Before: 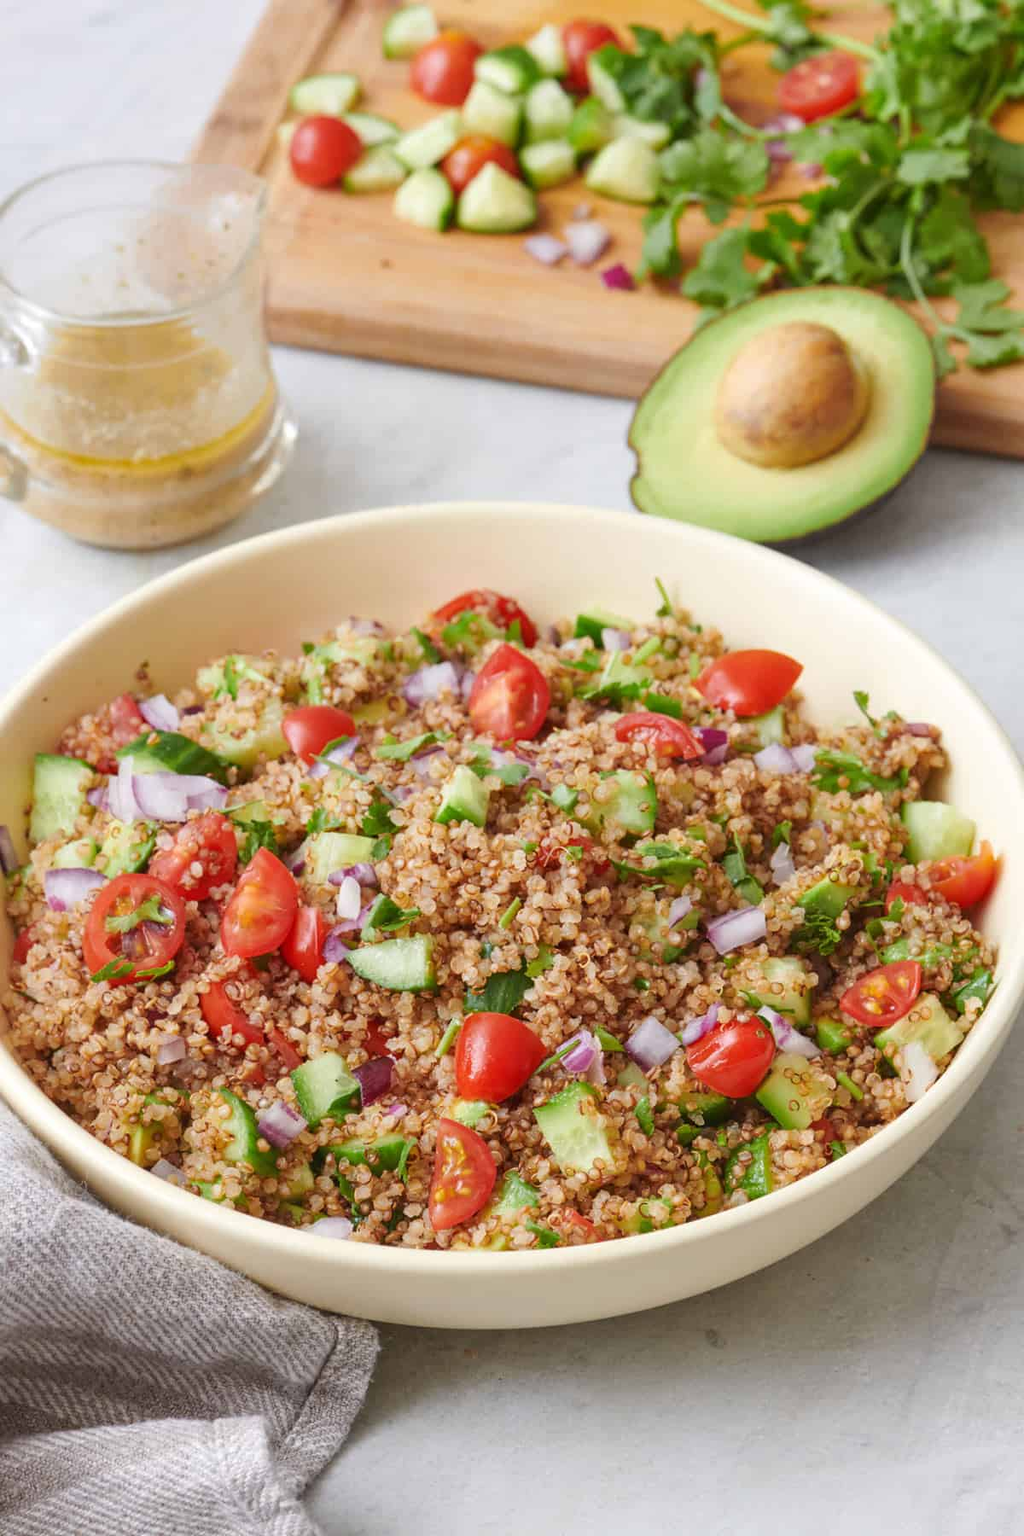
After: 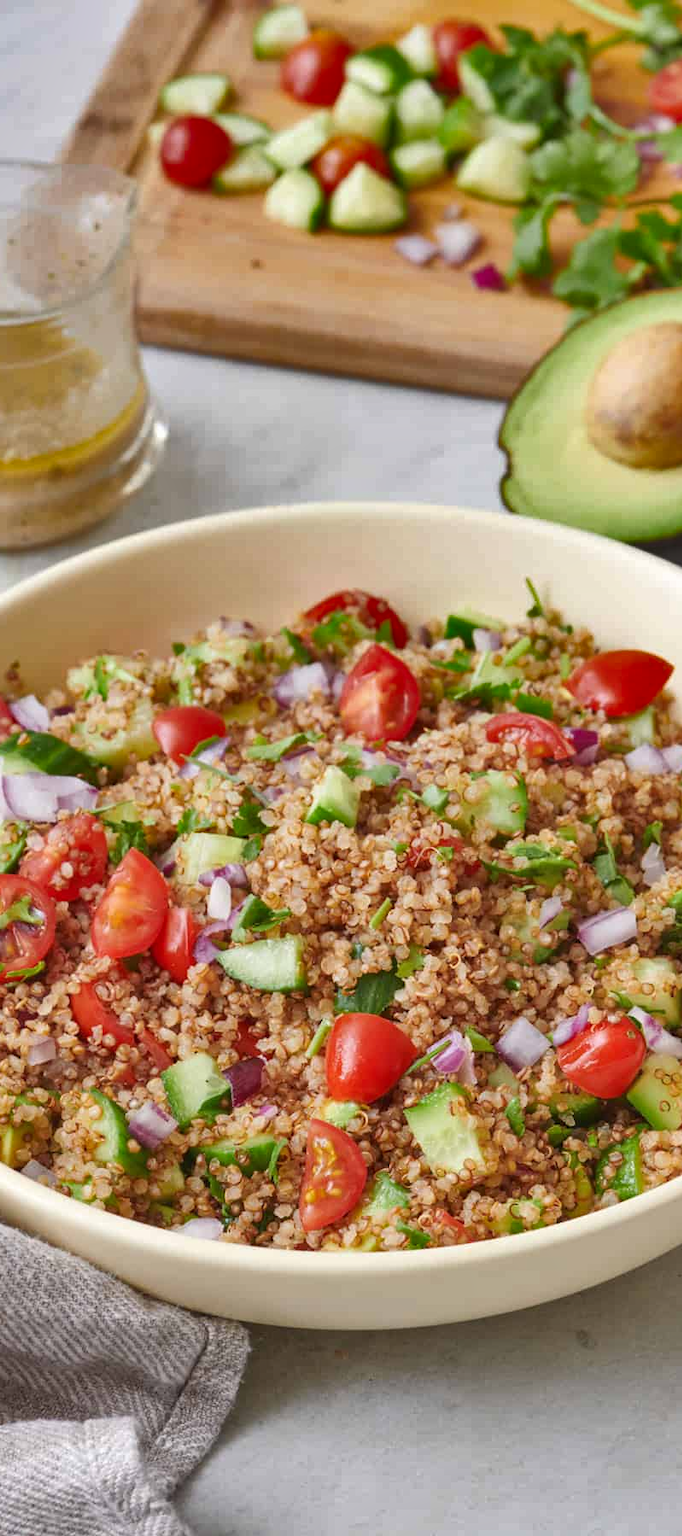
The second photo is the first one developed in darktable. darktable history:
shadows and highlights: radius 108.52, shadows 44.07, highlights -67.8, low approximation 0.01, soften with gaussian
crop and rotate: left 12.673%, right 20.66%
